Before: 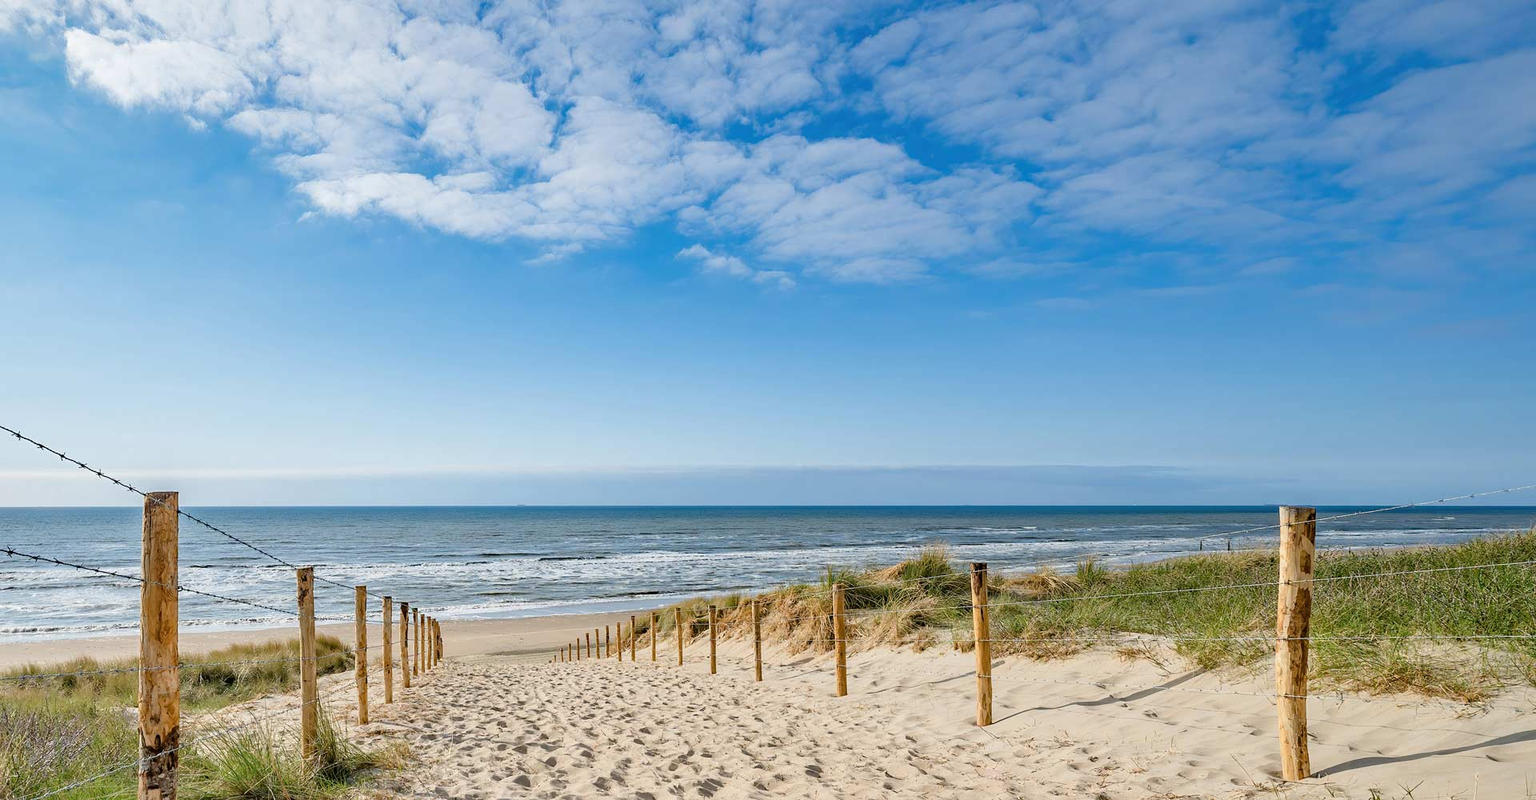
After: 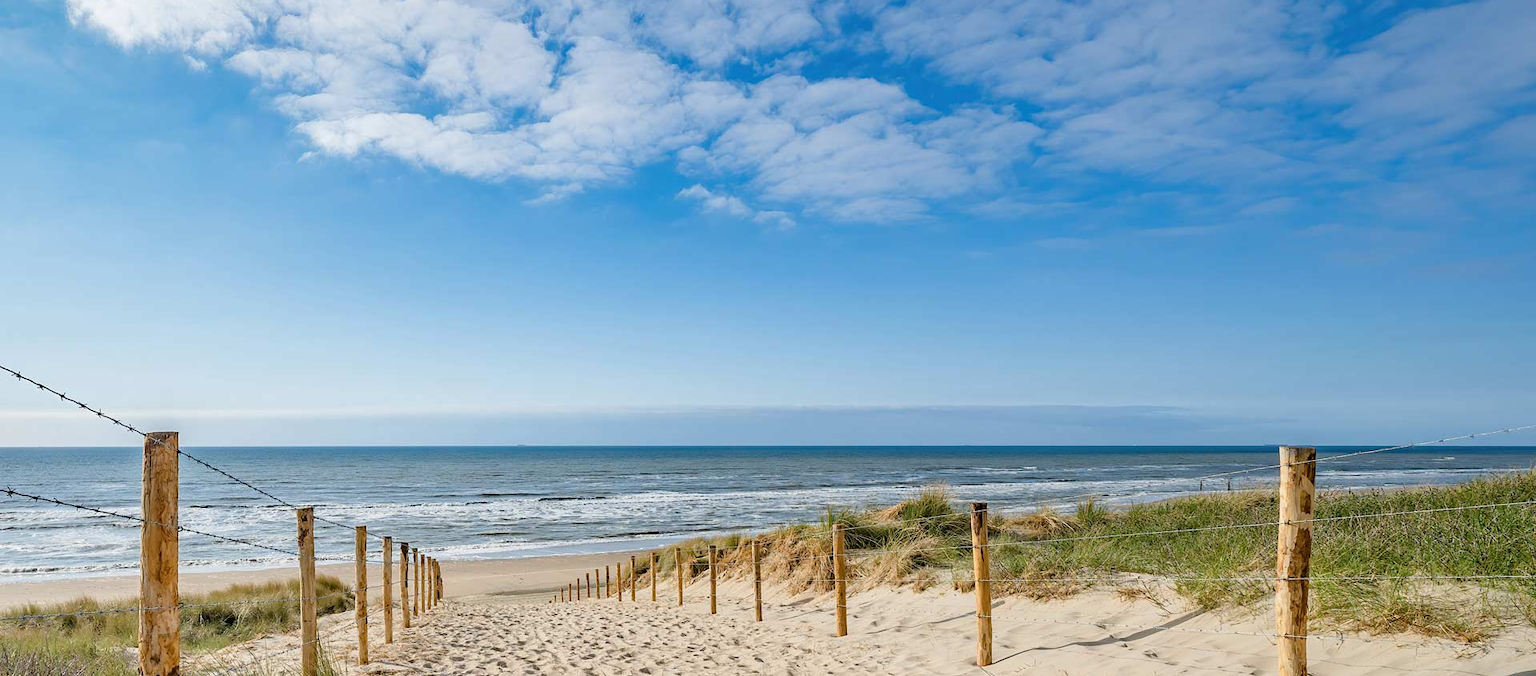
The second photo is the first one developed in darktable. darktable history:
crop: top 7.565%, bottom 7.789%
